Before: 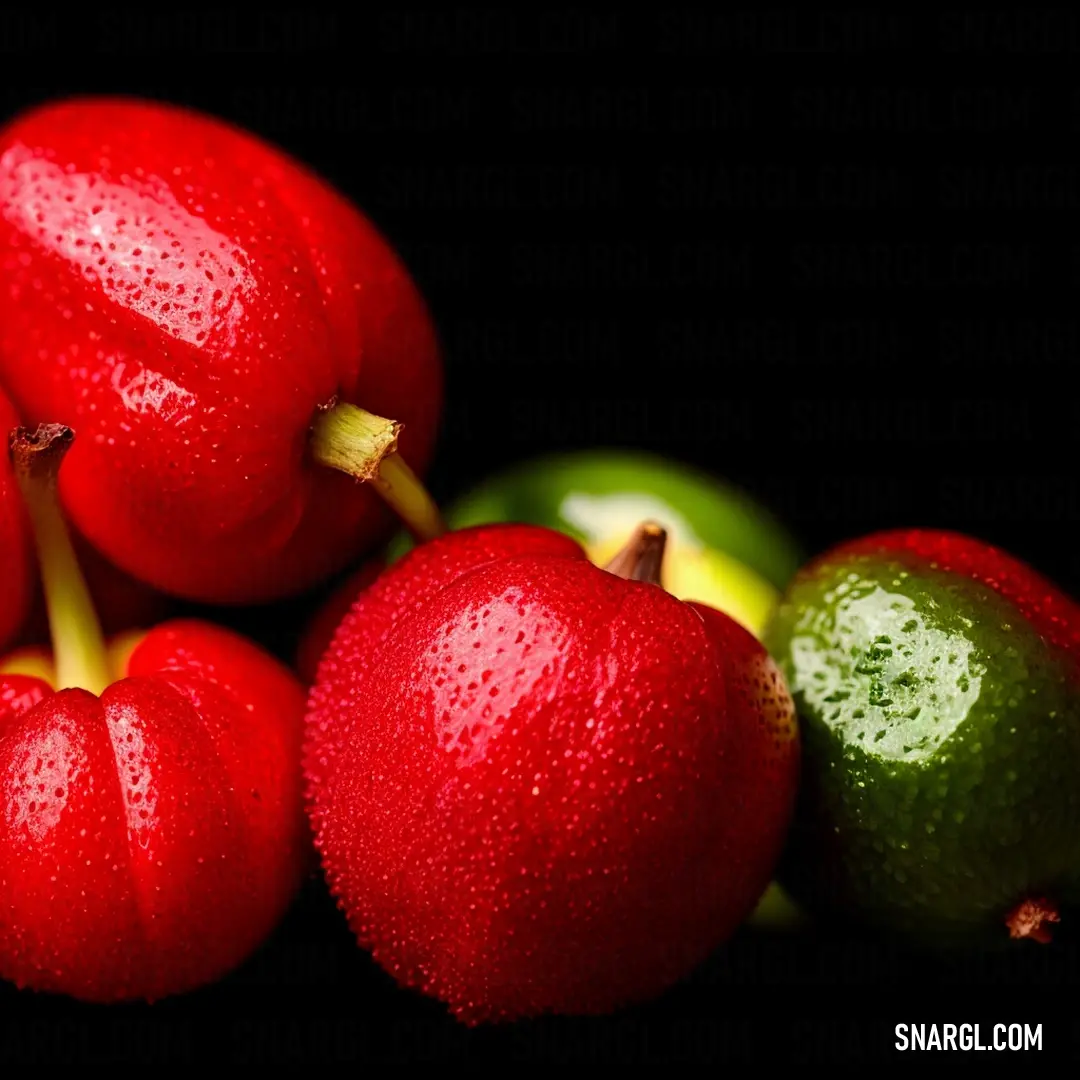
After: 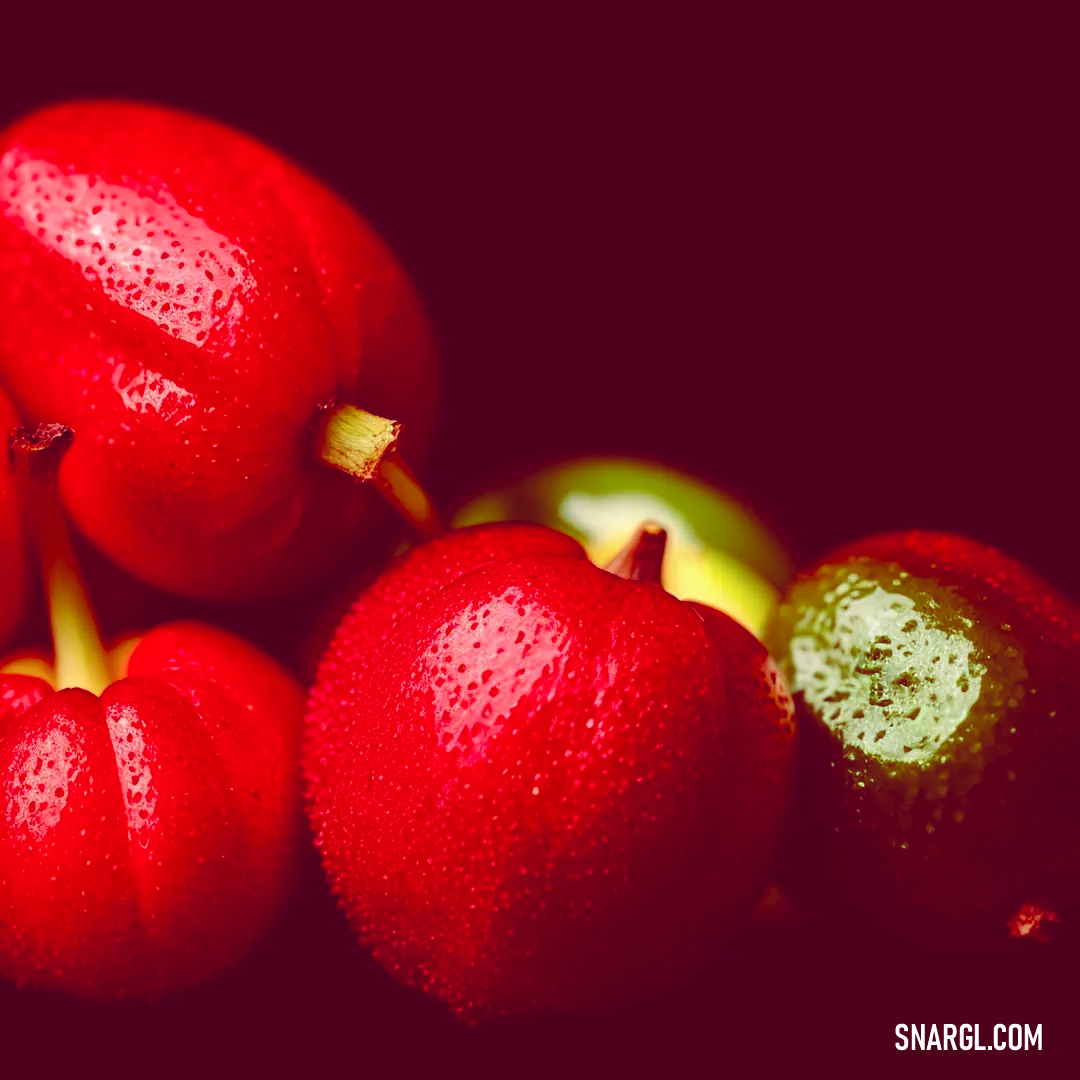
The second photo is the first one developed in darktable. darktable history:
exposure: black level correction -0.03, compensate exposure bias true, compensate highlight preservation false
color balance rgb: shadows lift › luminance -18.85%, shadows lift › chroma 35.266%, perceptual saturation grading › global saturation 20%, perceptual saturation grading › highlights -25.506%, perceptual saturation grading › shadows 26.102%, global vibrance 20%
